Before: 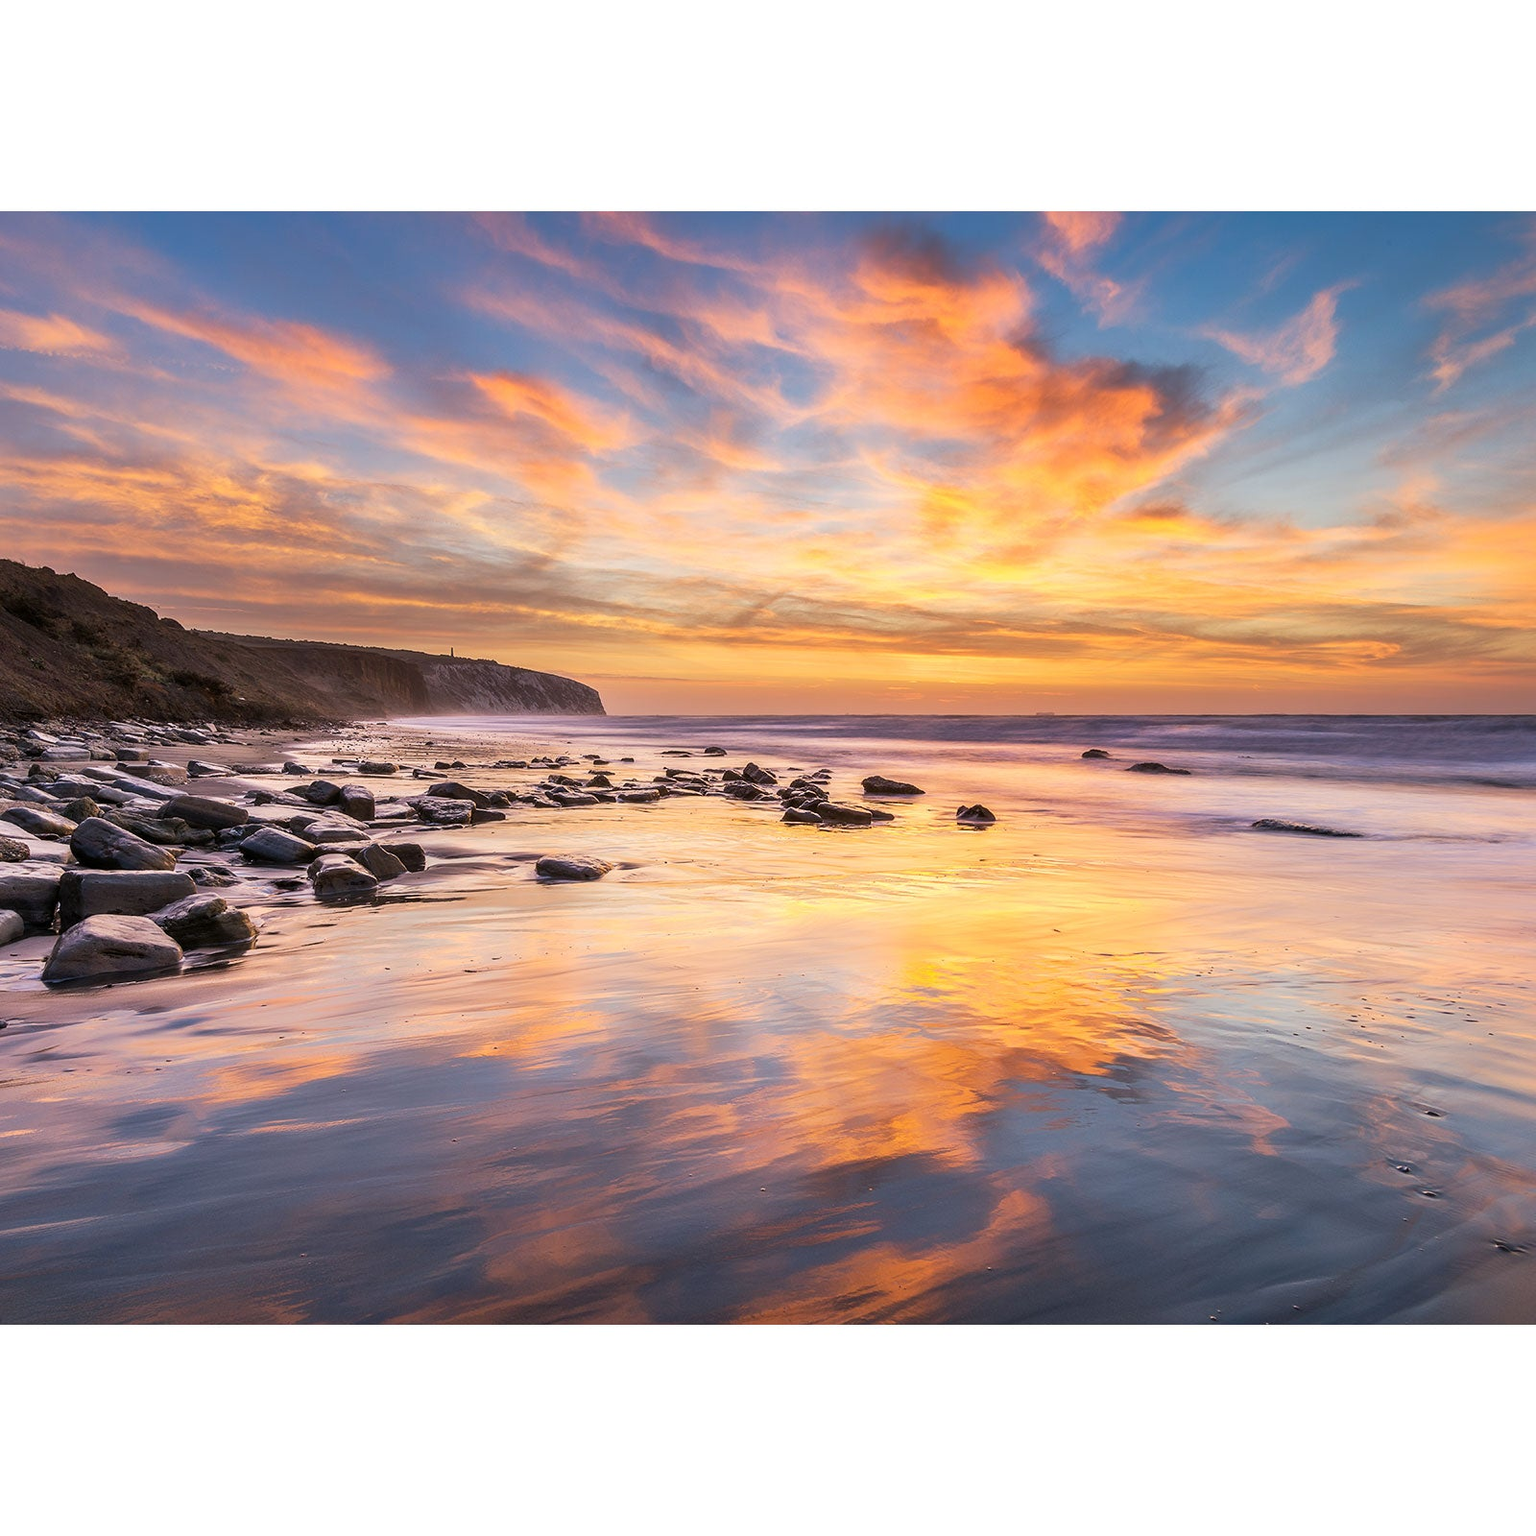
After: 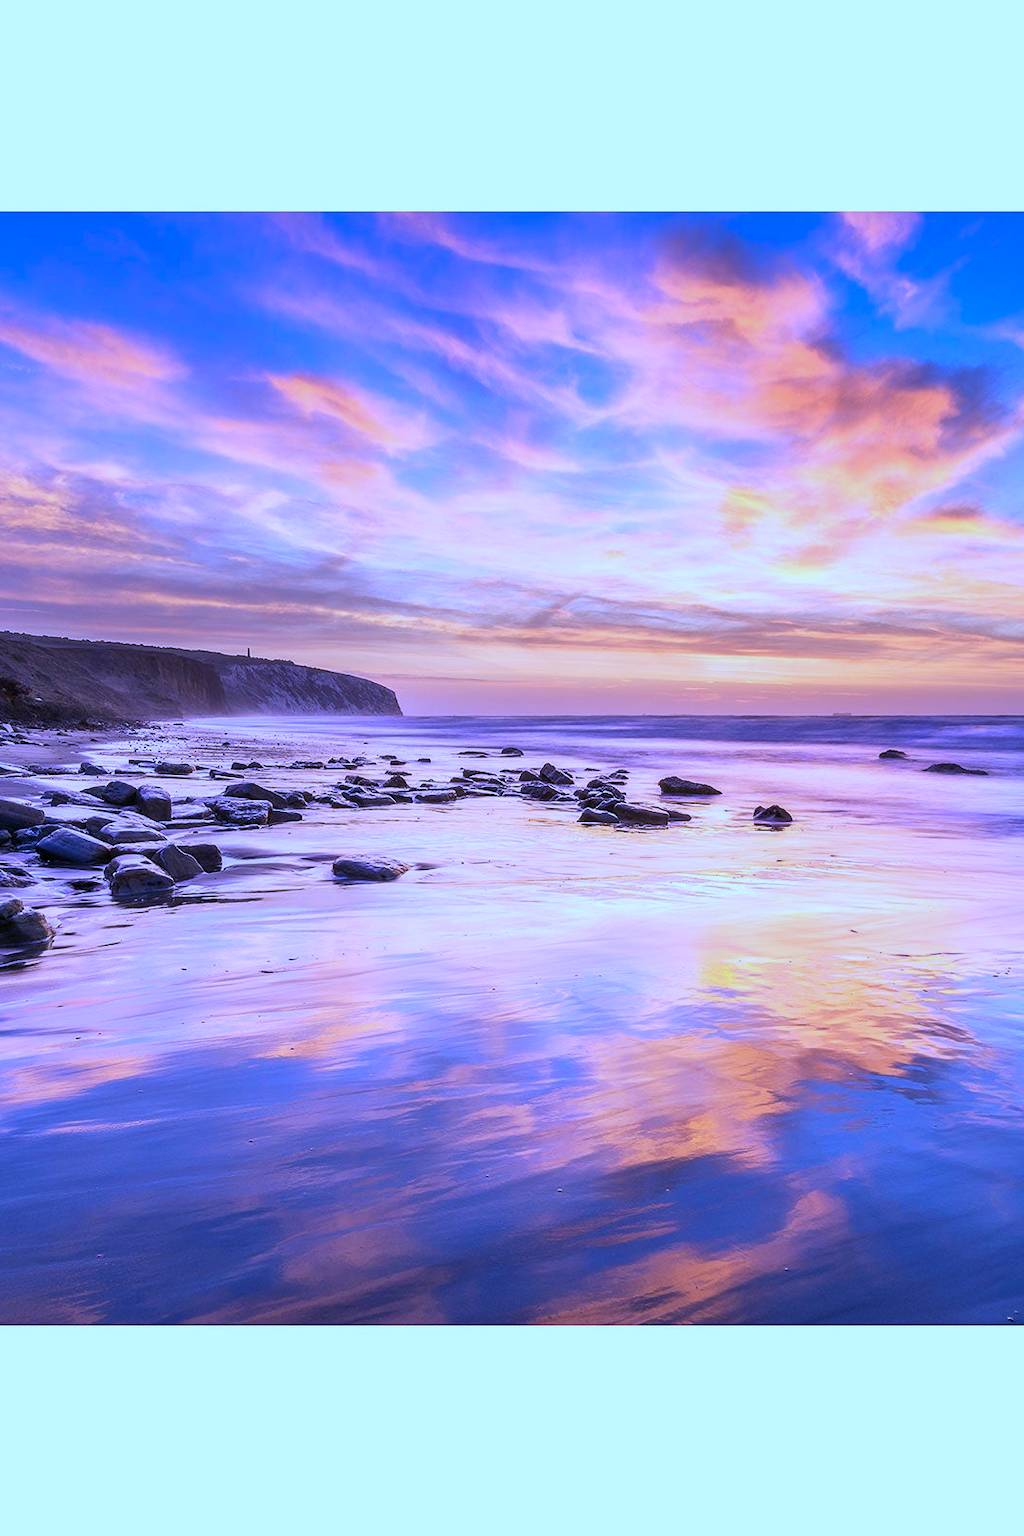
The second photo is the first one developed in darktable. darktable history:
crop and rotate: left 13.342%, right 19.991%
color calibration: output R [1.063, -0.012, -0.003, 0], output B [-0.079, 0.047, 1, 0], illuminant custom, x 0.46, y 0.43, temperature 2642.66 K
white balance: red 0.983, blue 1.036
